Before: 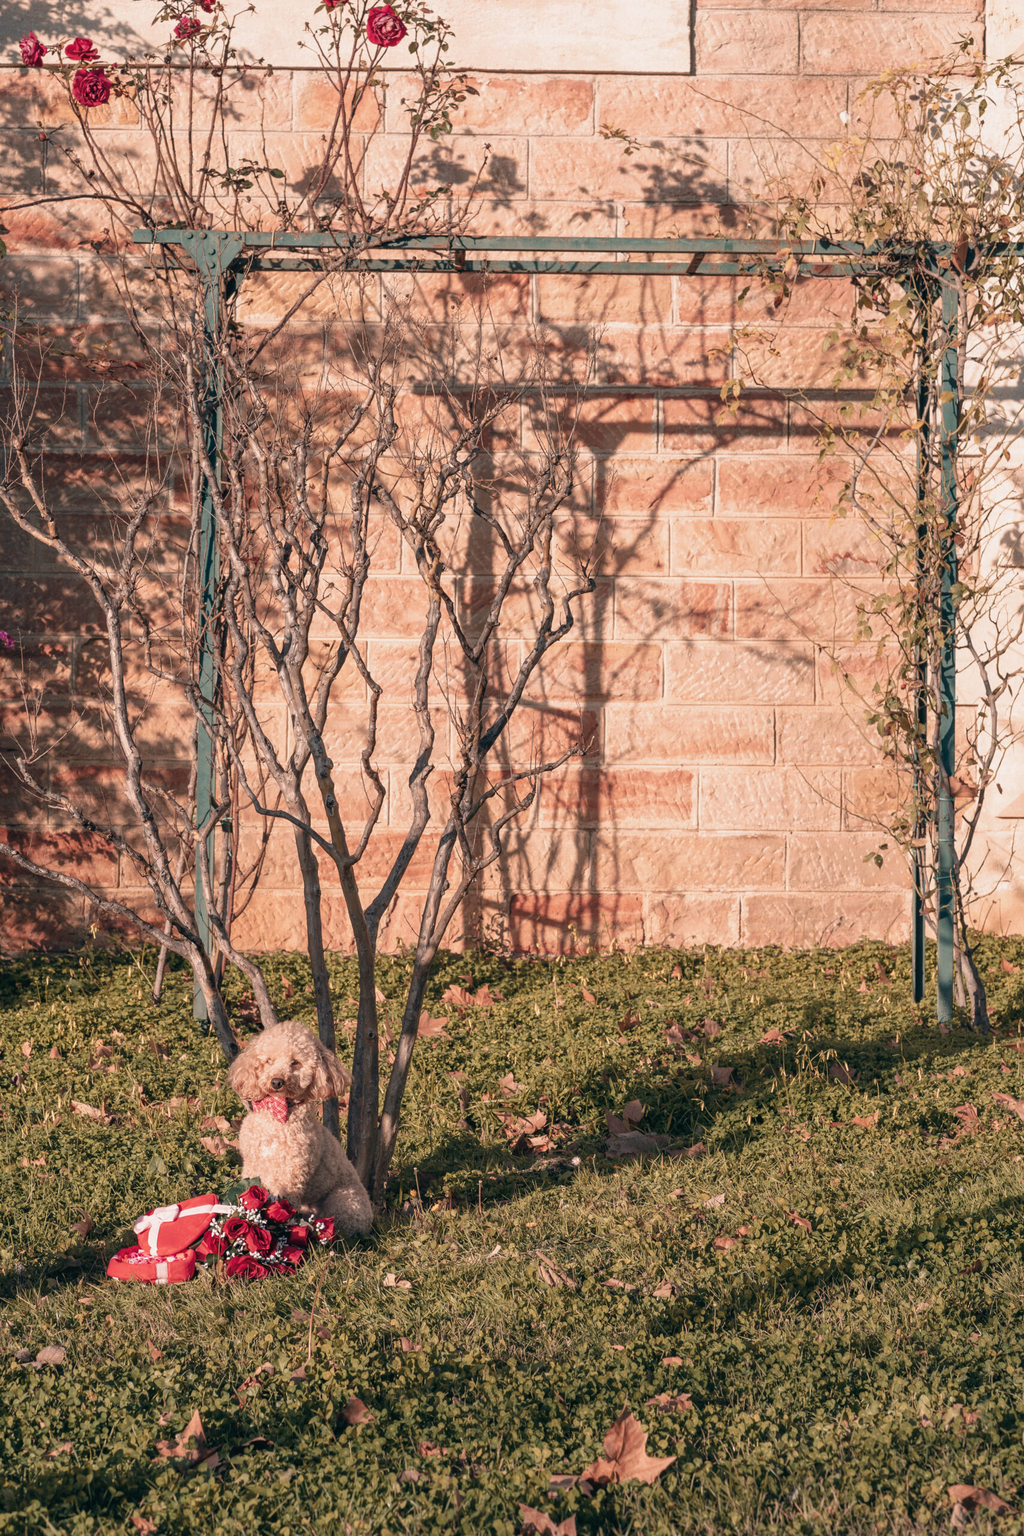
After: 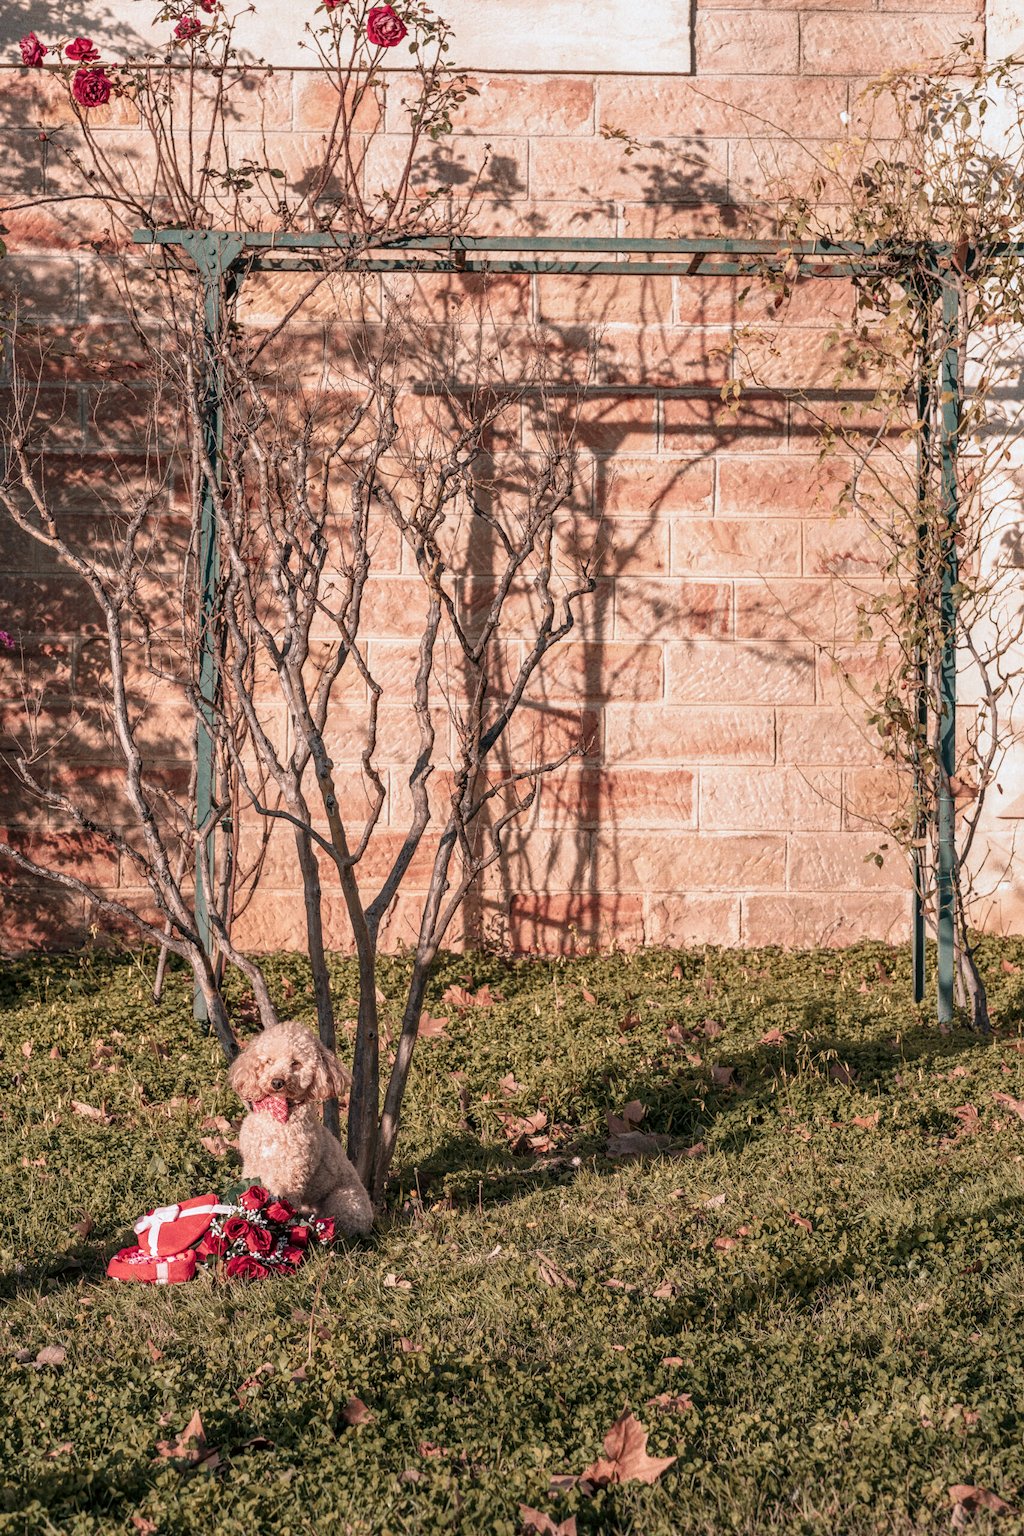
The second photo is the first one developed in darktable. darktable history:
local contrast: on, module defaults
grain: coarseness 0.09 ISO
color correction: highlights a* -3.28, highlights b* -6.24, shadows a* 3.1, shadows b* 5.19
